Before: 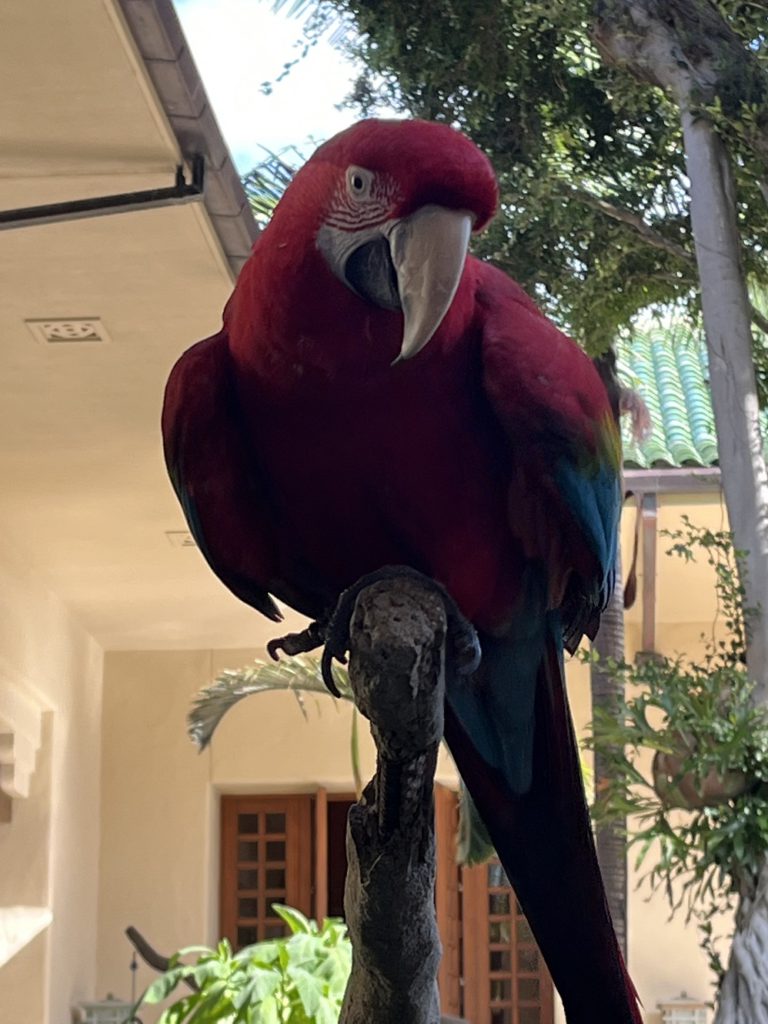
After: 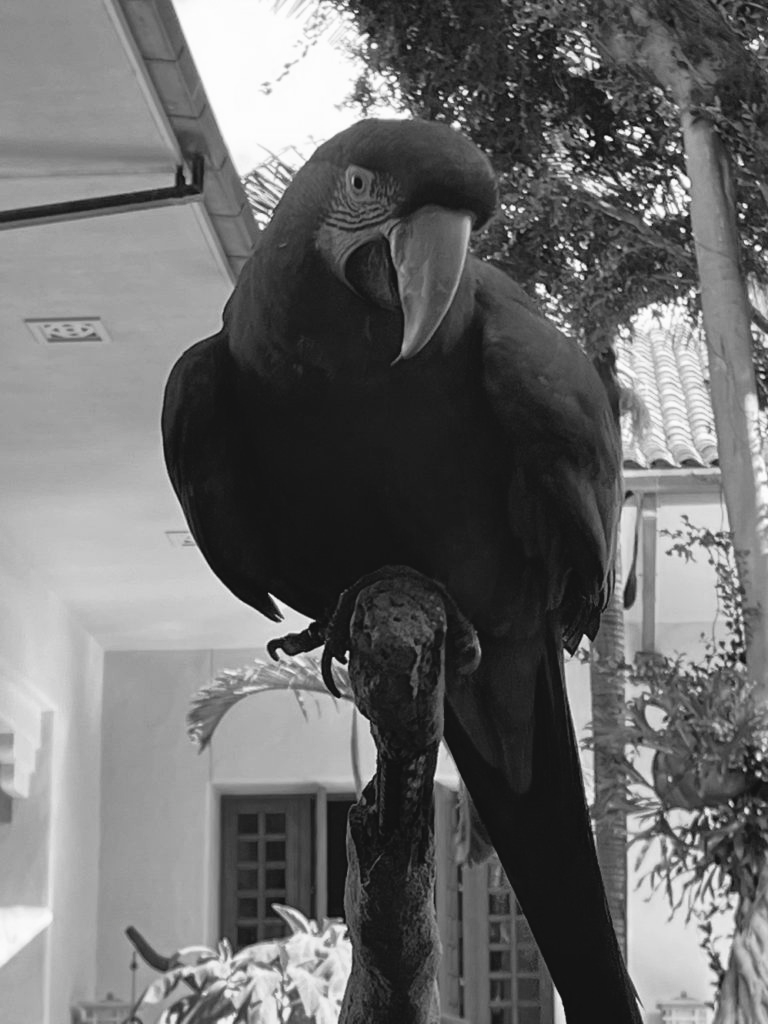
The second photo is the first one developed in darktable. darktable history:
tone curve: curves: ch0 [(0, 0) (0.003, 0.049) (0.011, 0.051) (0.025, 0.055) (0.044, 0.065) (0.069, 0.081) (0.1, 0.11) (0.136, 0.15) (0.177, 0.195) (0.224, 0.242) (0.277, 0.308) (0.335, 0.375) (0.399, 0.436) (0.468, 0.5) (0.543, 0.574) (0.623, 0.665) (0.709, 0.761) (0.801, 0.851) (0.898, 0.933) (1, 1)], preserve colors none
color look up table: target L [96.54, 81.69, 82.76, 80.97, 72.21, 72.58, 55.28, 47.64, 33.18, 25.76, 200.55, 85.98, 83.84, 75.52, 63.22, 65.99, 63.98, 58.64, 64.48, 55.02, 44.82, 36.57, 42.78, 23.97, 21.7, 23.52, 90.24, 77.71, 74.42, 75.88, 84.91, 72.21, 72.21, 81.33, 49.64, 80.24, 39.07, 37.82, 26.8, 34.45, 4.316, 89.88, 88.12, 88.82, 67.74, 71.47, 51.49, 35.3, 39.07], target a [-0.003, 0.001, 0 ×4, 0.001, 0 ×4, -0.001, 0, 0, 0.001, 0.001, 0, 0, 0.001, 0.001, -0.001, 0 ×5, -0.001, 0 ×15, -0.003, -0.003, 0, 0, 0.001, 0, 0], target b [0.024, 0.001 ×5, -0.005, 0.001, 0.001, 0.001, 0, 0.002, 0.001, 0.001, -0.005, -0.005, 0.001, 0.001, -0.005, -0.005, 0.014, 0.001, 0.001, 0, 0, -0.002, 0.001 ×12, -0.003, 0.001, 0, 0.001, 0.024, 0.024, 0.001, 0.001, -0.005, 0.001, 0.001], num patches 49
